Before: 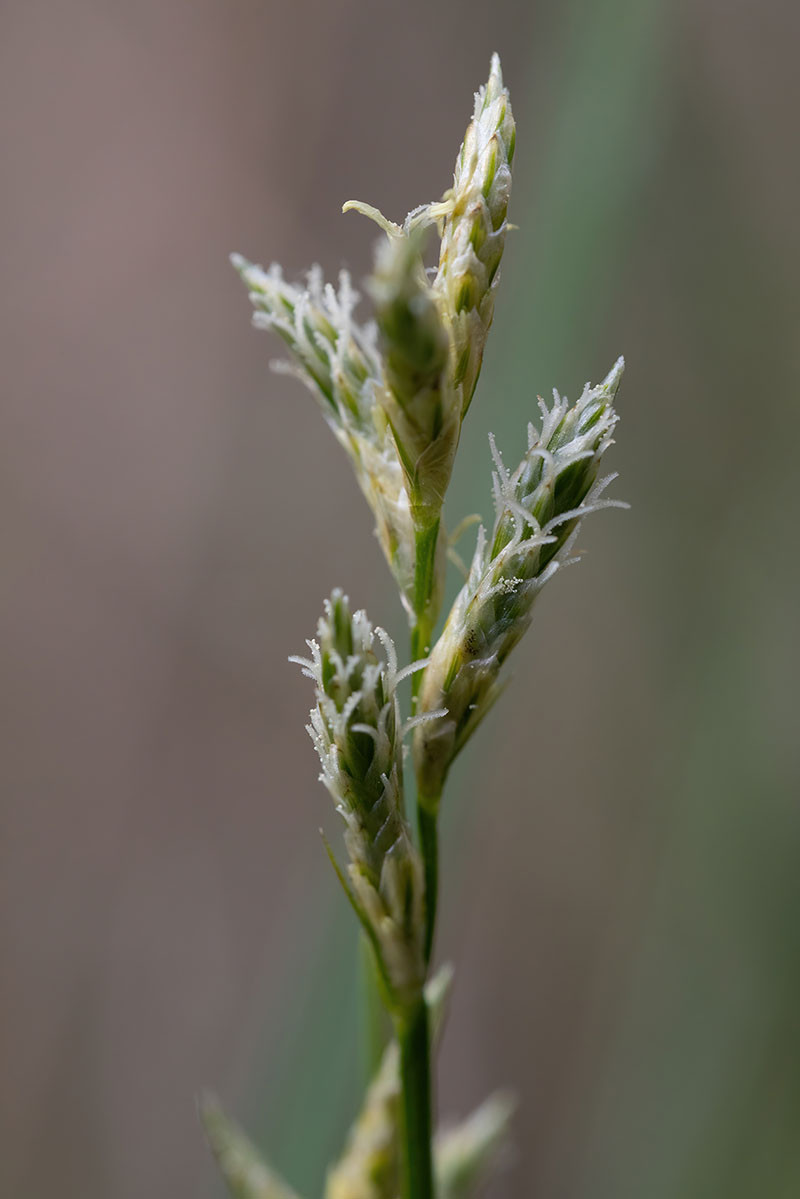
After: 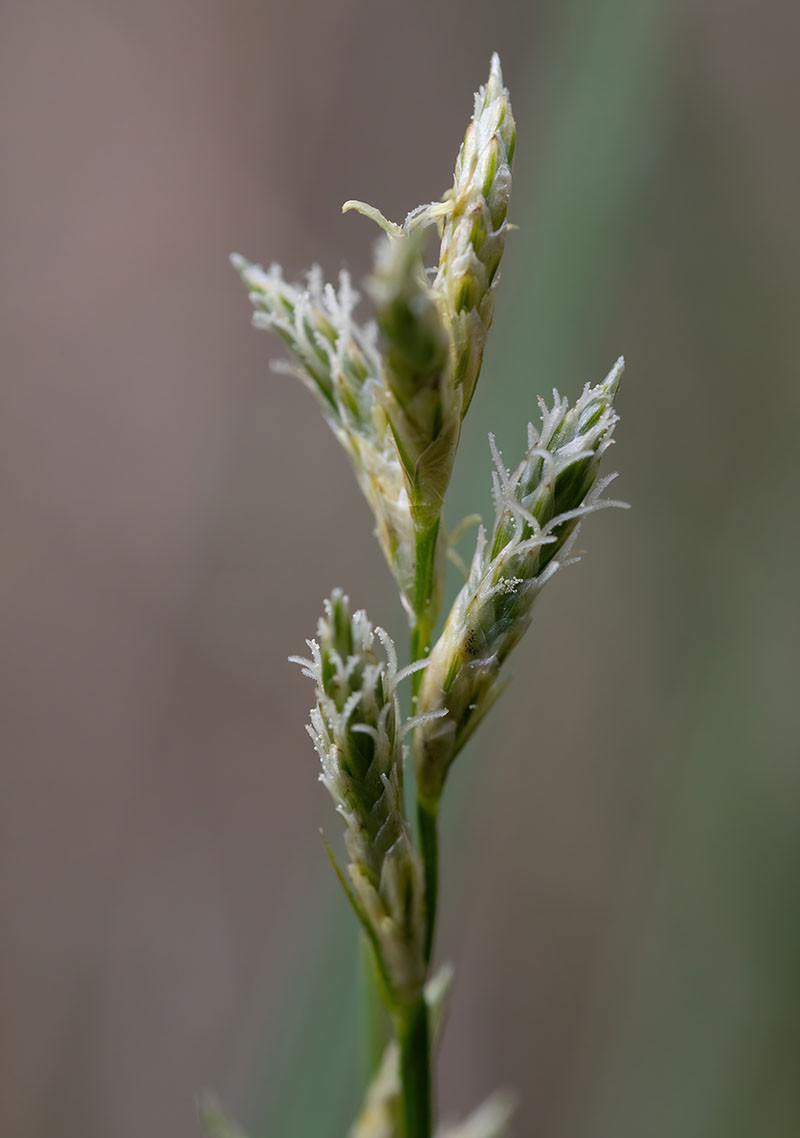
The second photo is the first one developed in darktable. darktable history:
crop and rotate: top 0.013%, bottom 5.023%
